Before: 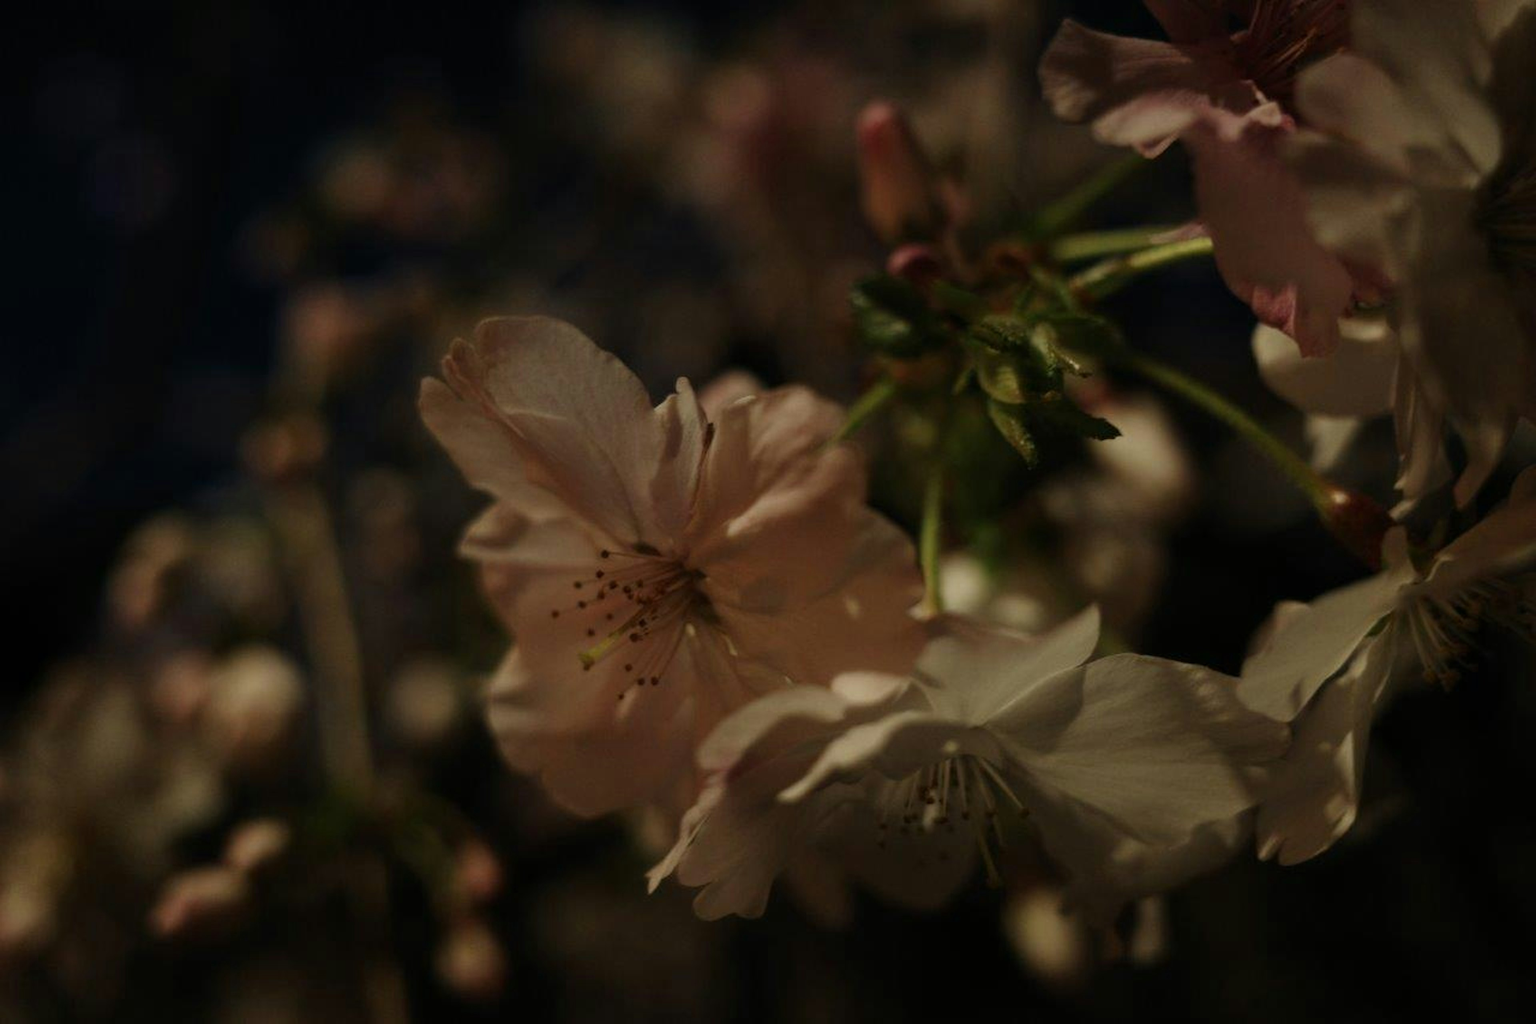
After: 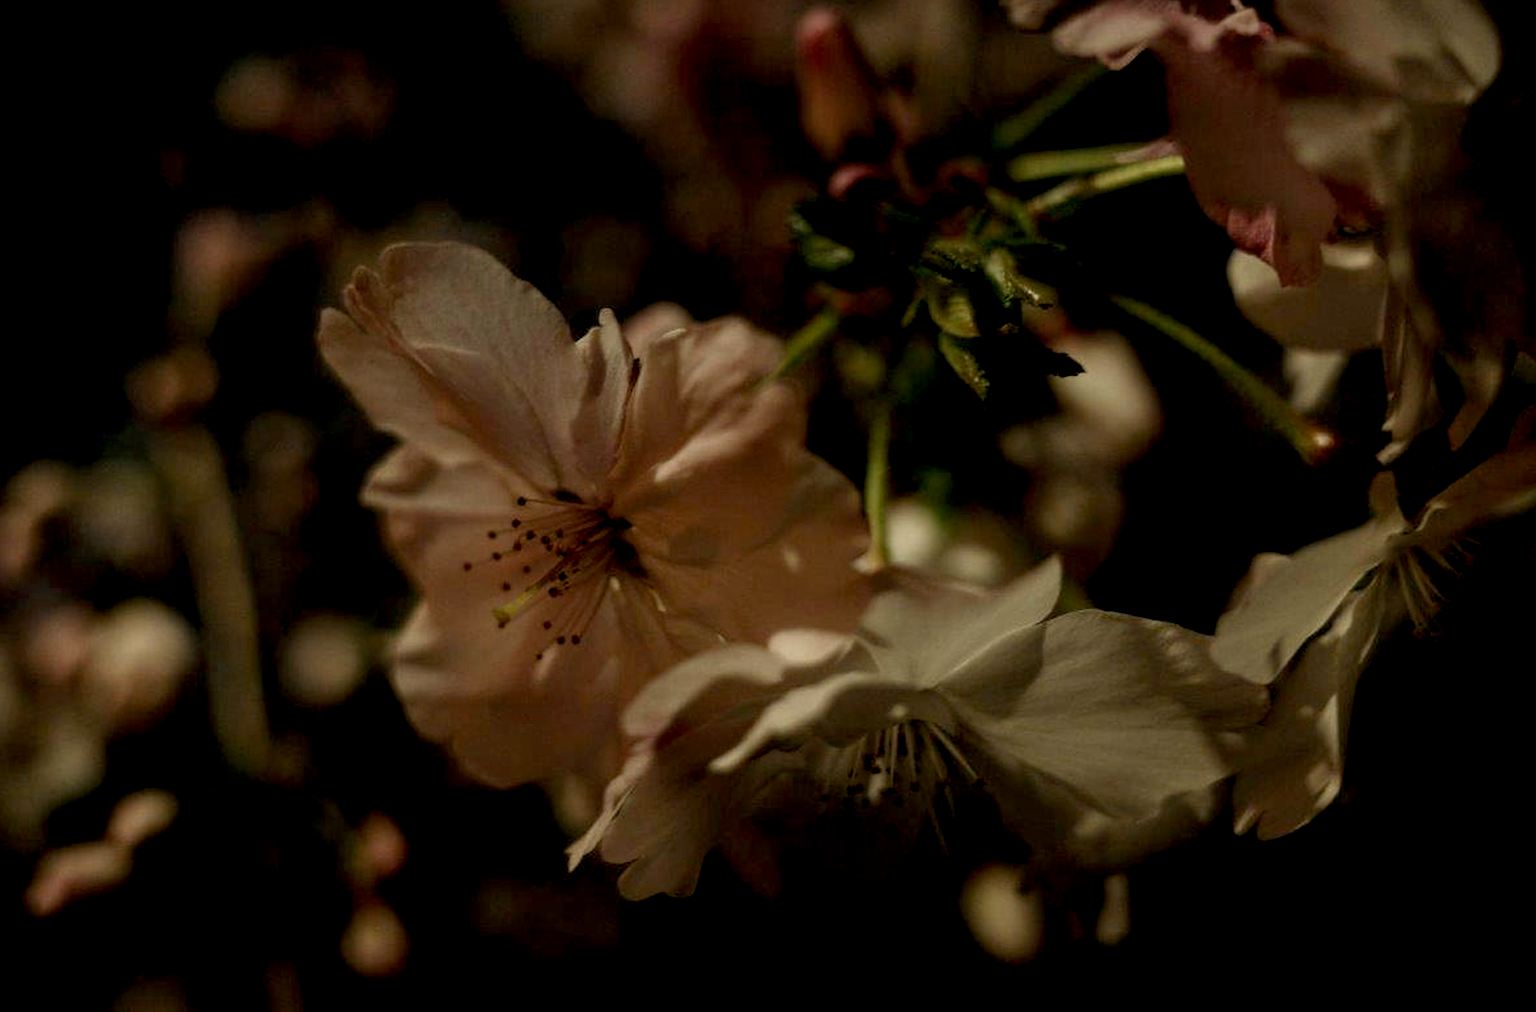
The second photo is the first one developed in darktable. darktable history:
exposure: black level correction 0.009, exposure 0.014 EV, compensate highlight preservation false
sharpen: on, module defaults
crop and rotate: left 8.262%, top 9.226%
local contrast: detail 130%
